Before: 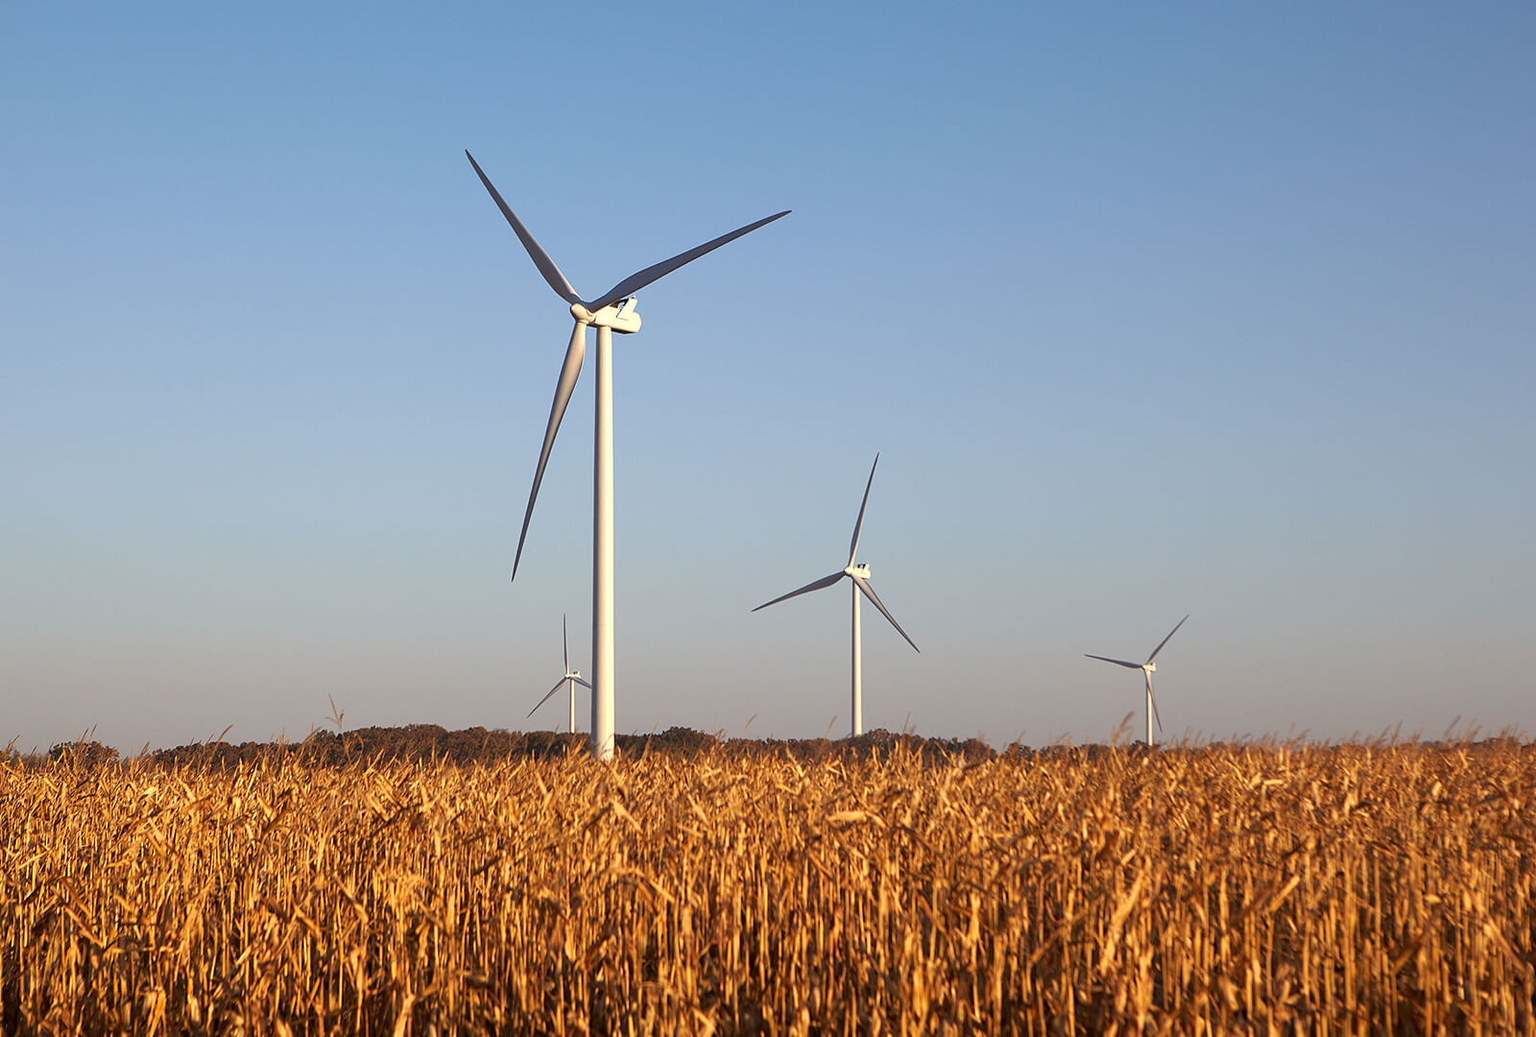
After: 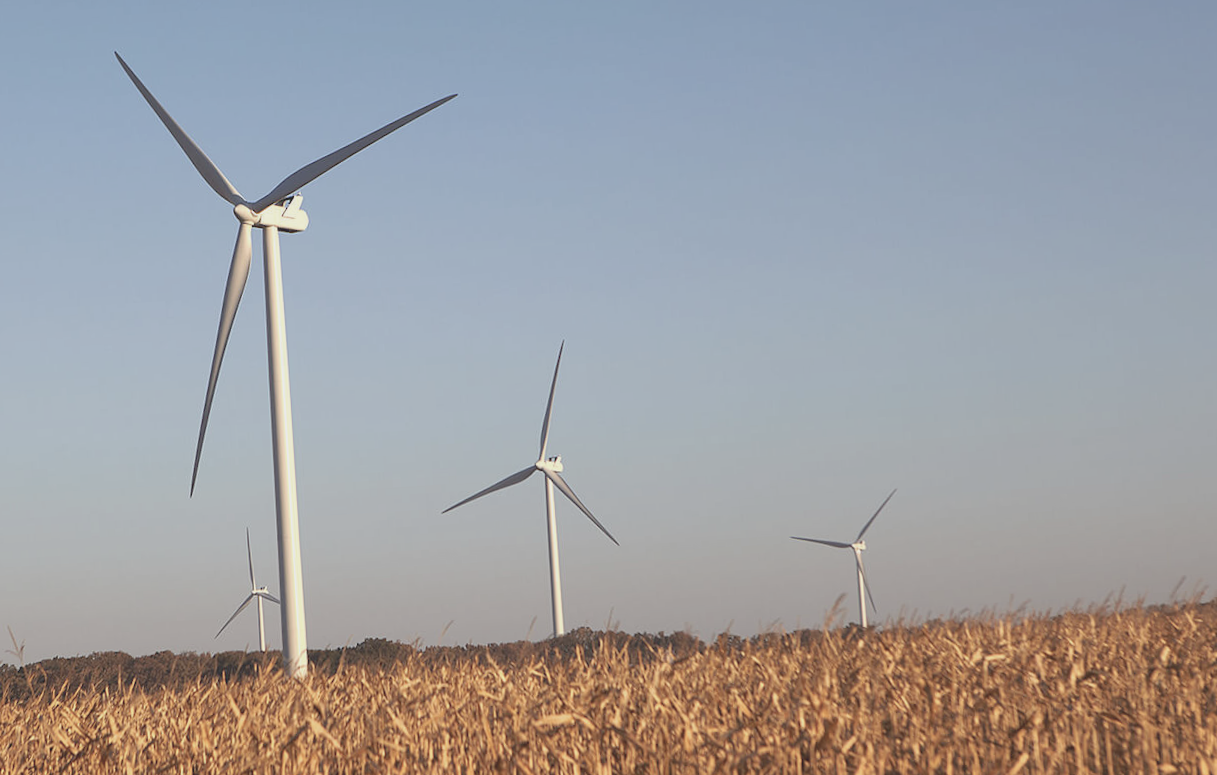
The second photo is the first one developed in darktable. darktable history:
exposure: exposure 0.3 EV, compensate highlight preservation false
rotate and perspective: rotation -3.52°, crop left 0.036, crop right 0.964, crop top 0.081, crop bottom 0.919
crop and rotate: left 20.74%, top 7.912%, right 0.375%, bottom 13.378%
contrast brightness saturation: contrast -0.26, saturation -0.43
